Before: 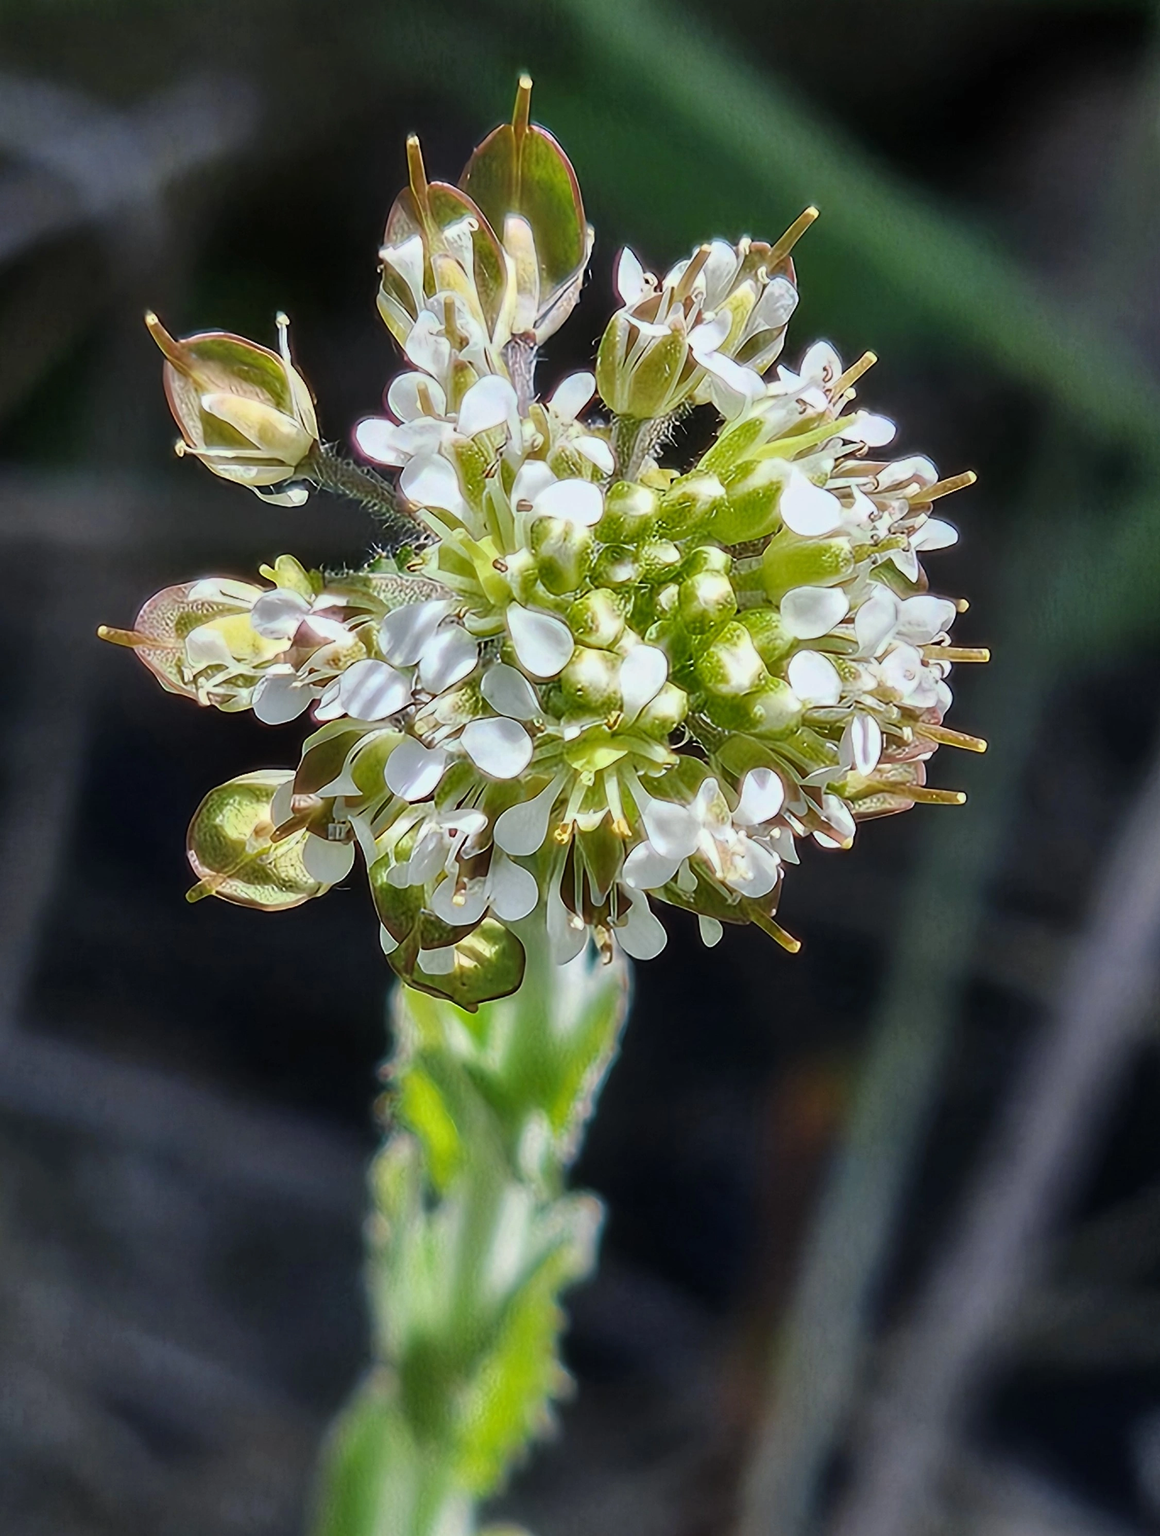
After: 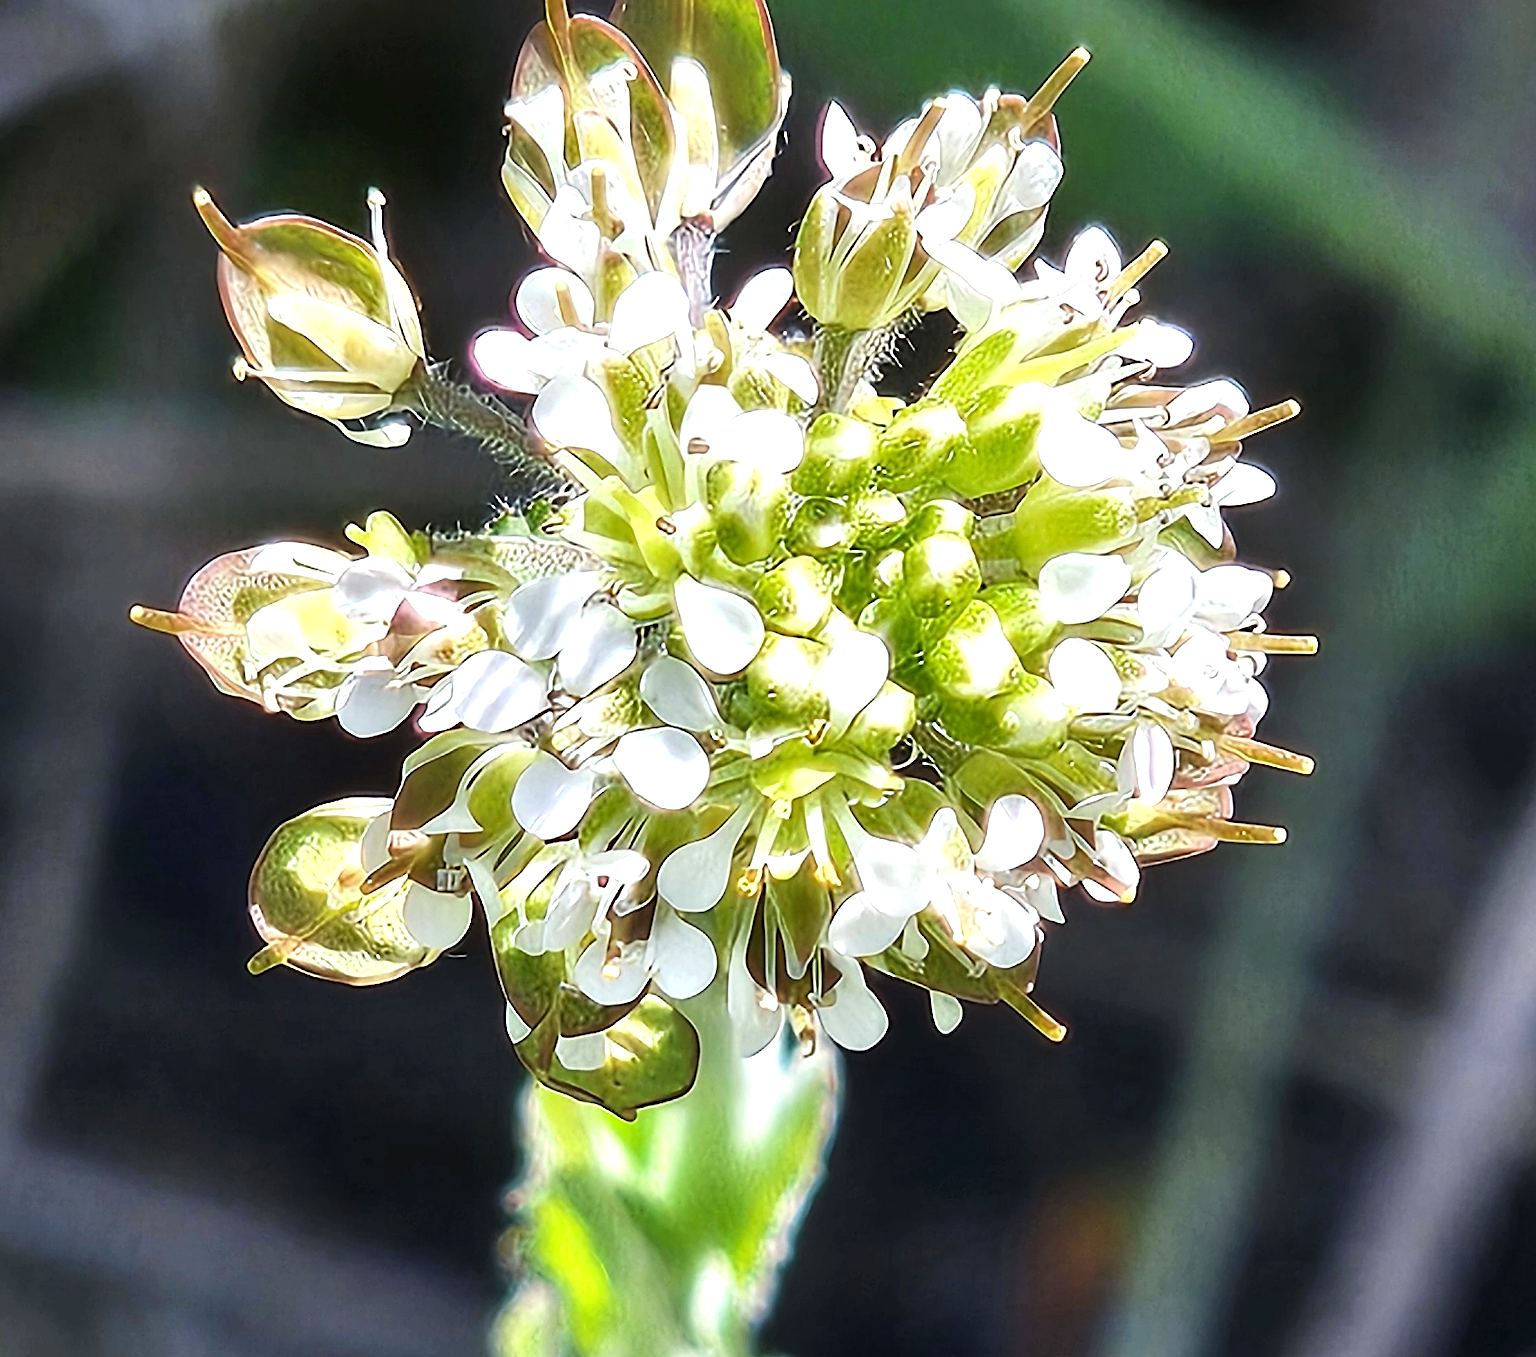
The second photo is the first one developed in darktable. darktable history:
tone equalizer: on, module defaults
crop: top 11.142%, bottom 22.451%
sharpen: on, module defaults
exposure: black level correction 0, exposure 0.936 EV, compensate exposure bias true, compensate highlight preservation false
